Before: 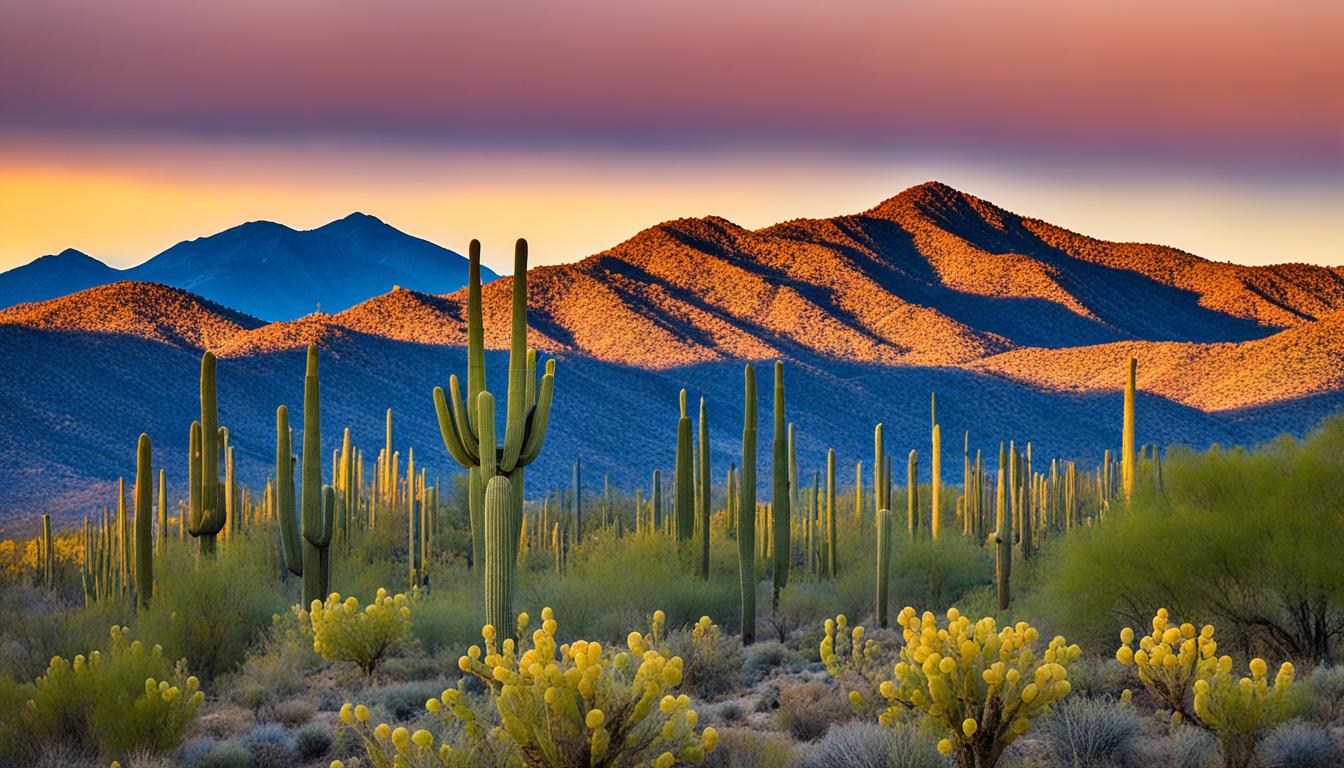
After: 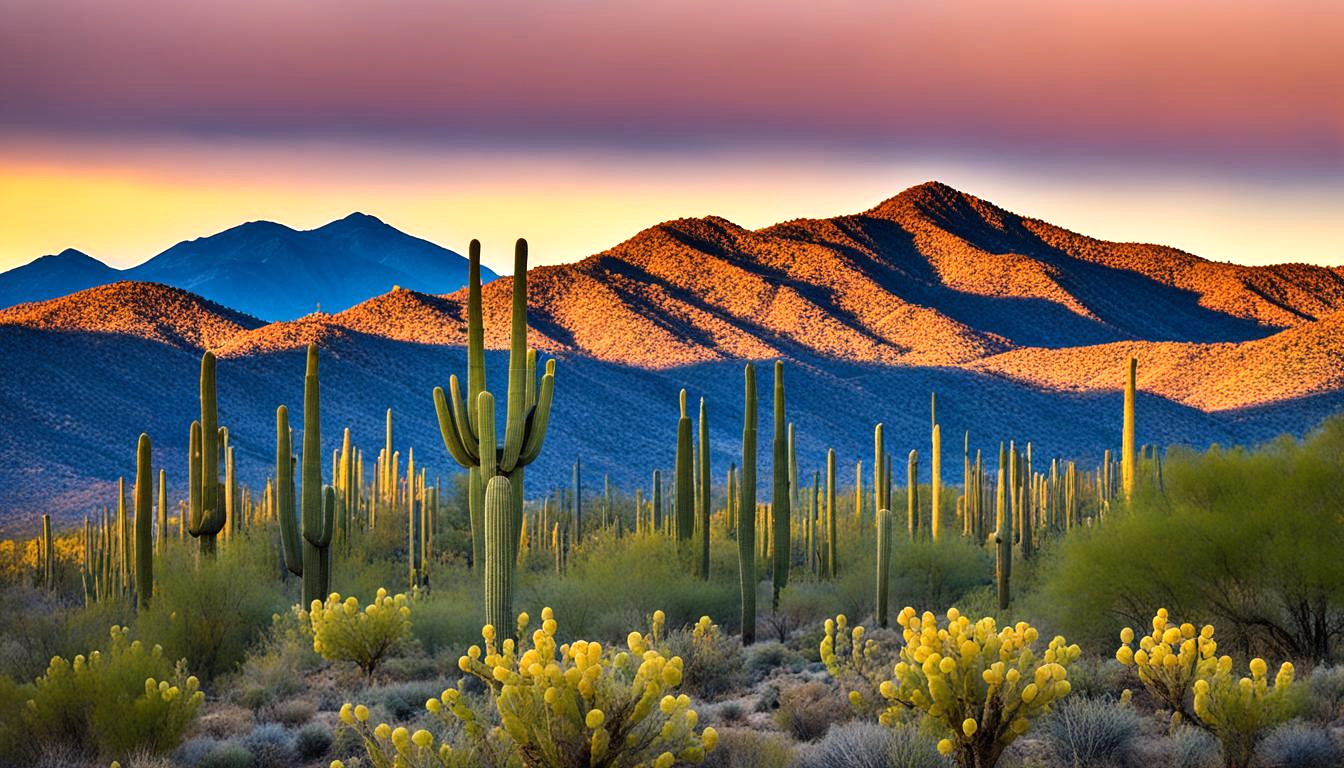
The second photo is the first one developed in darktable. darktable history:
tone equalizer: -8 EV -0.423 EV, -7 EV -0.365 EV, -6 EV -0.305 EV, -5 EV -0.196 EV, -3 EV 0.201 EV, -2 EV 0.324 EV, -1 EV 0.38 EV, +0 EV 0.406 EV, edges refinement/feathering 500, mask exposure compensation -1.57 EV, preserve details no
